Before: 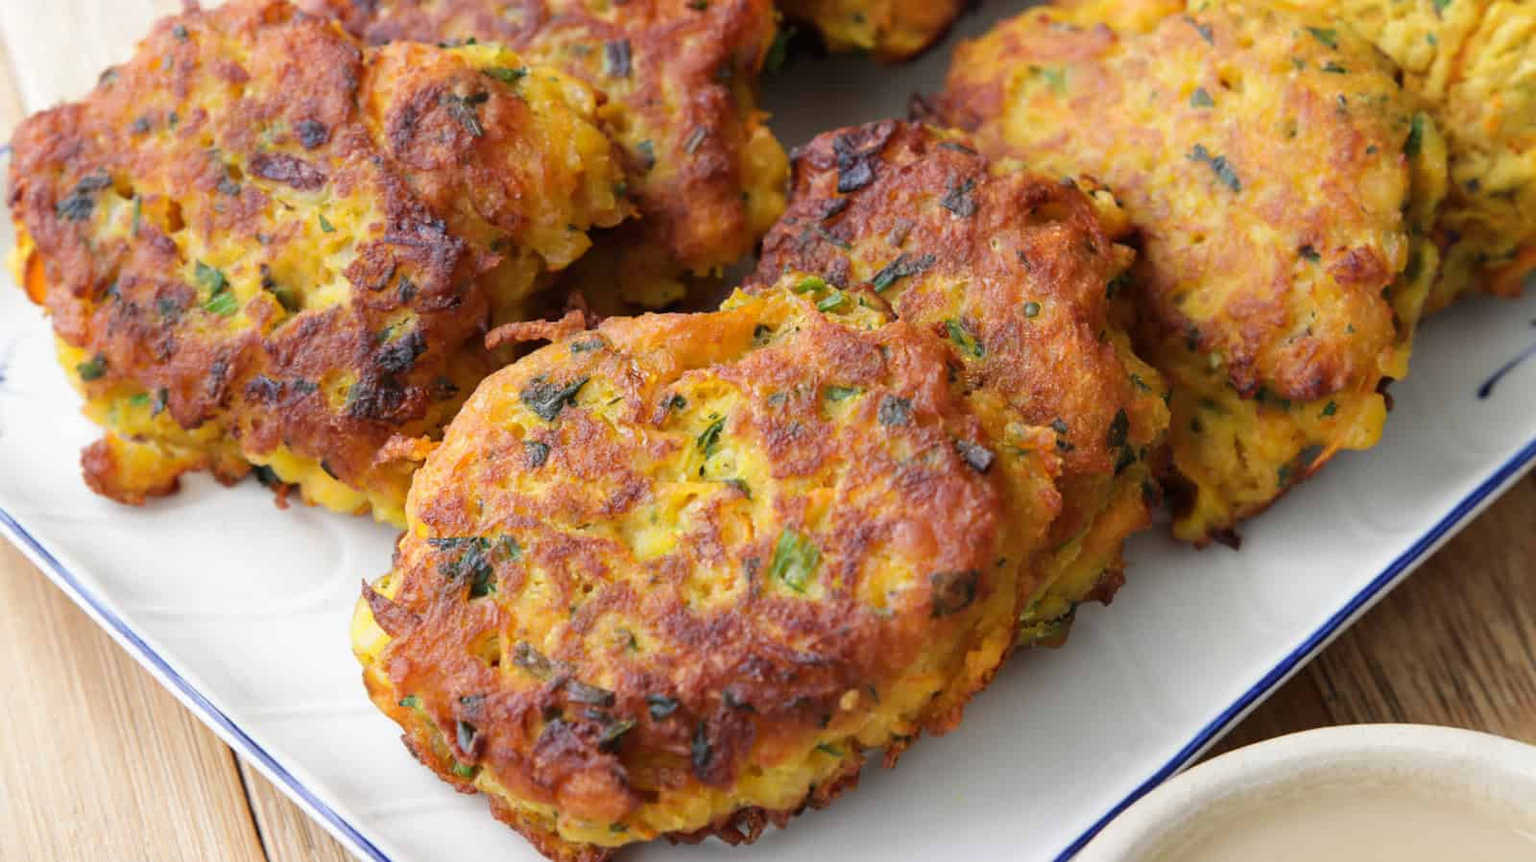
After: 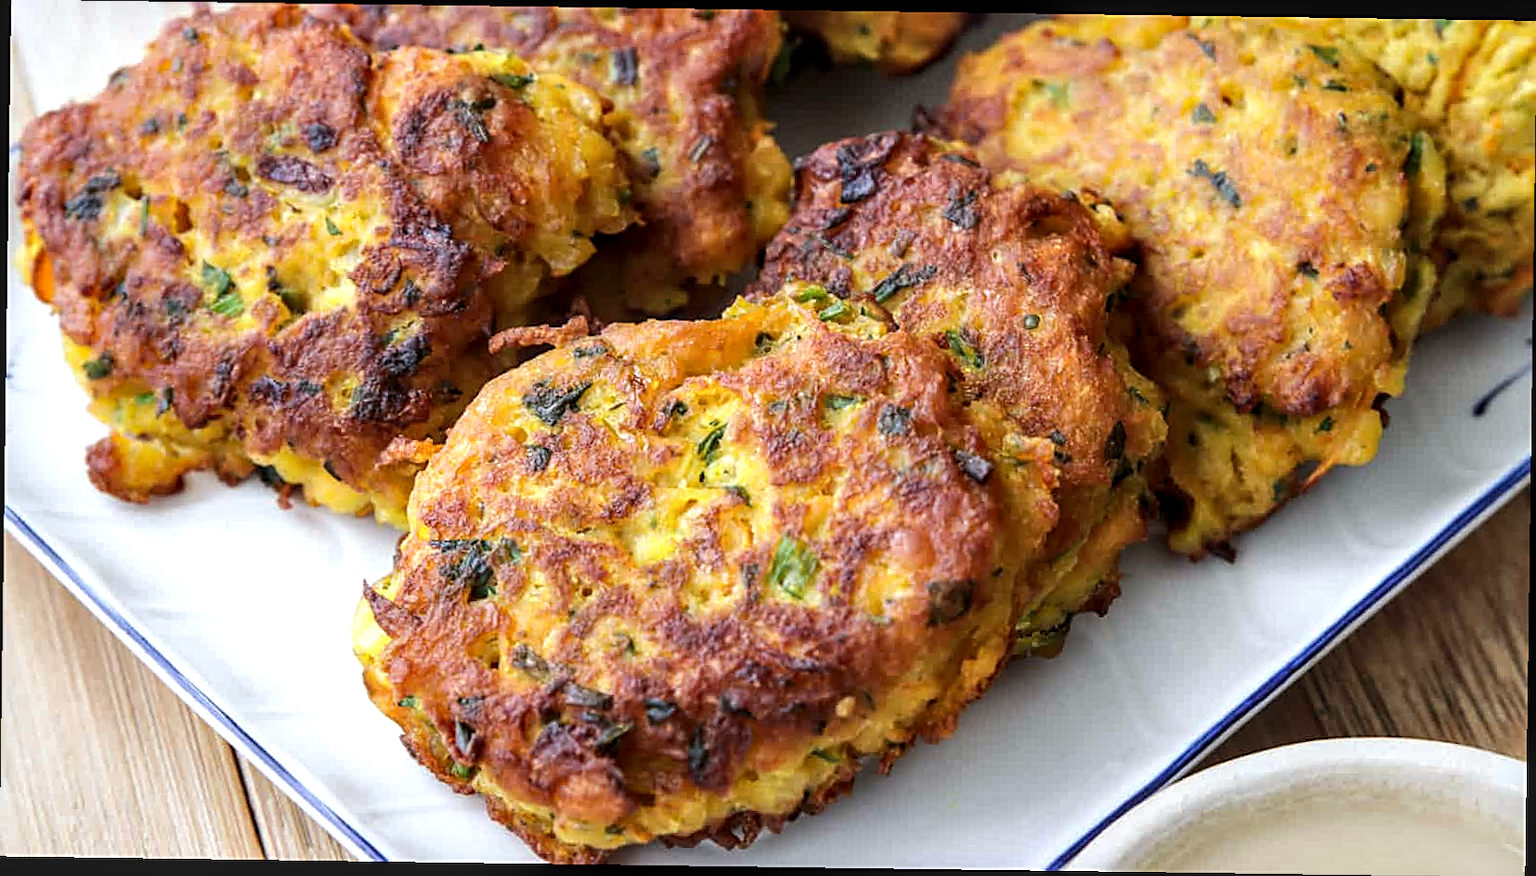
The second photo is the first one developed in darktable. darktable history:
sharpen: on, module defaults
local contrast: detail 130%
tone equalizer: -8 EV -0.417 EV, -7 EV -0.389 EV, -6 EV -0.333 EV, -5 EV -0.222 EV, -3 EV 0.222 EV, -2 EV 0.333 EV, -1 EV 0.389 EV, +0 EV 0.417 EV, edges refinement/feathering 500, mask exposure compensation -1.57 EV, preserve details no
rotate and perspective: rotation 0.8°, automatic cropping off
white balance: red 0.967, blue 1.049
